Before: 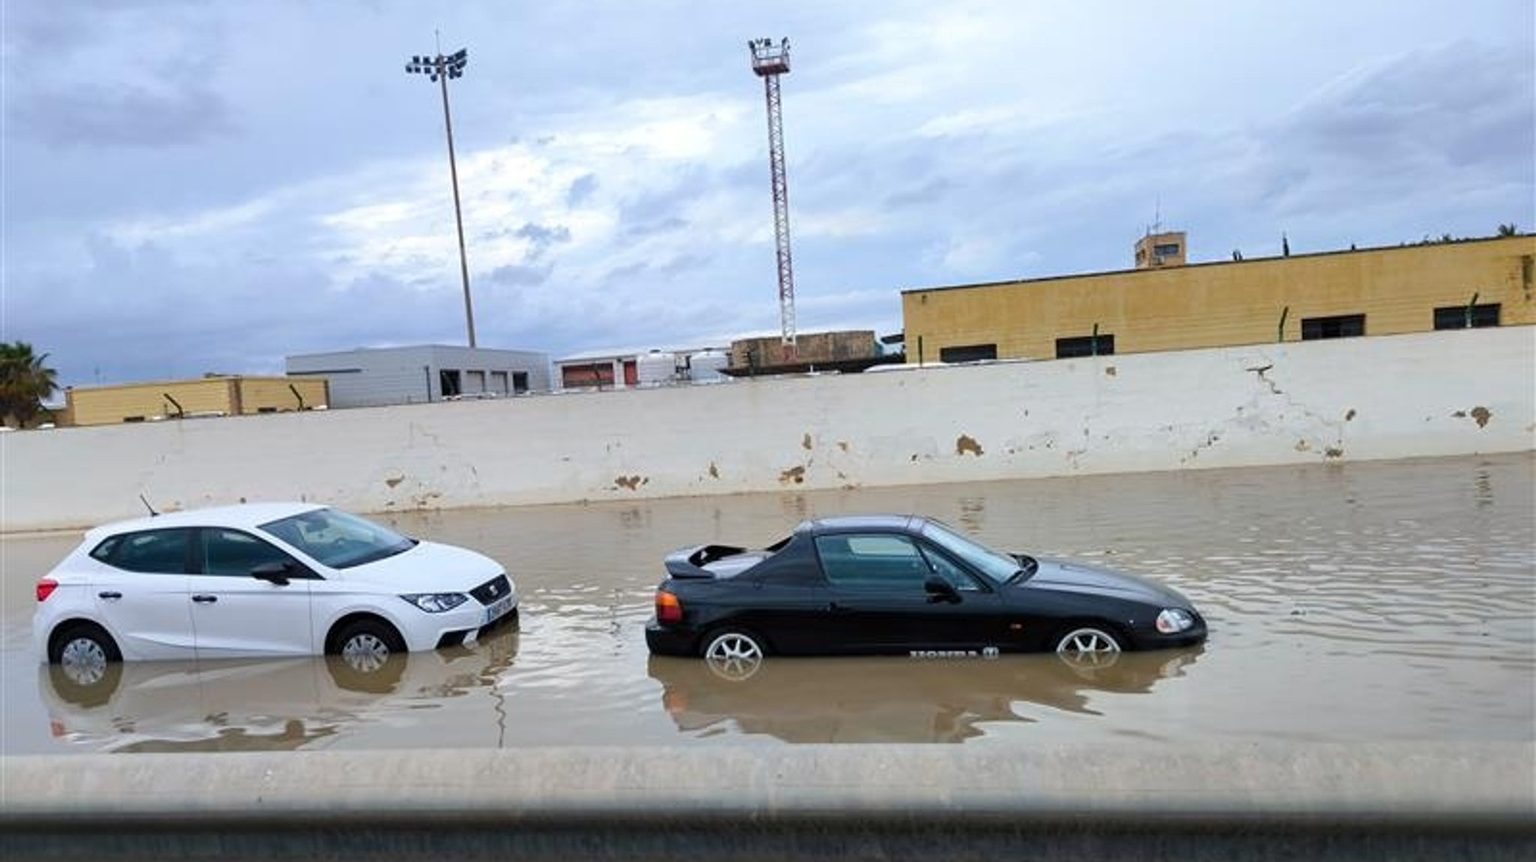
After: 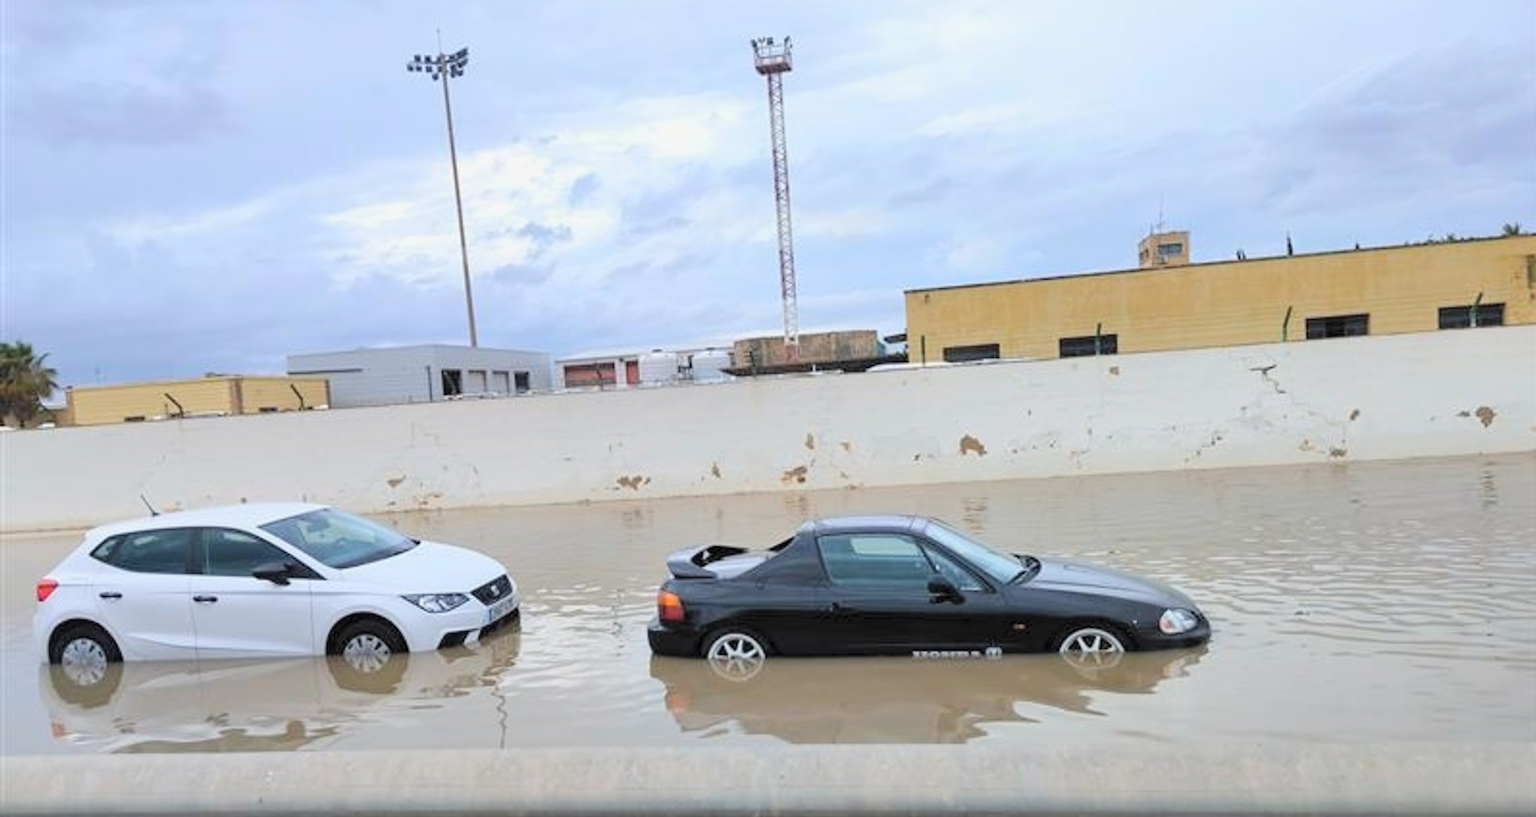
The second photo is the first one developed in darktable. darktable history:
contrast brightness saturation: brightness 0.285
crop: top 0.252%, right 0.259%, bottom 5.07%
exposure: exposure -0.181 EV, compensate highlight preservation false
